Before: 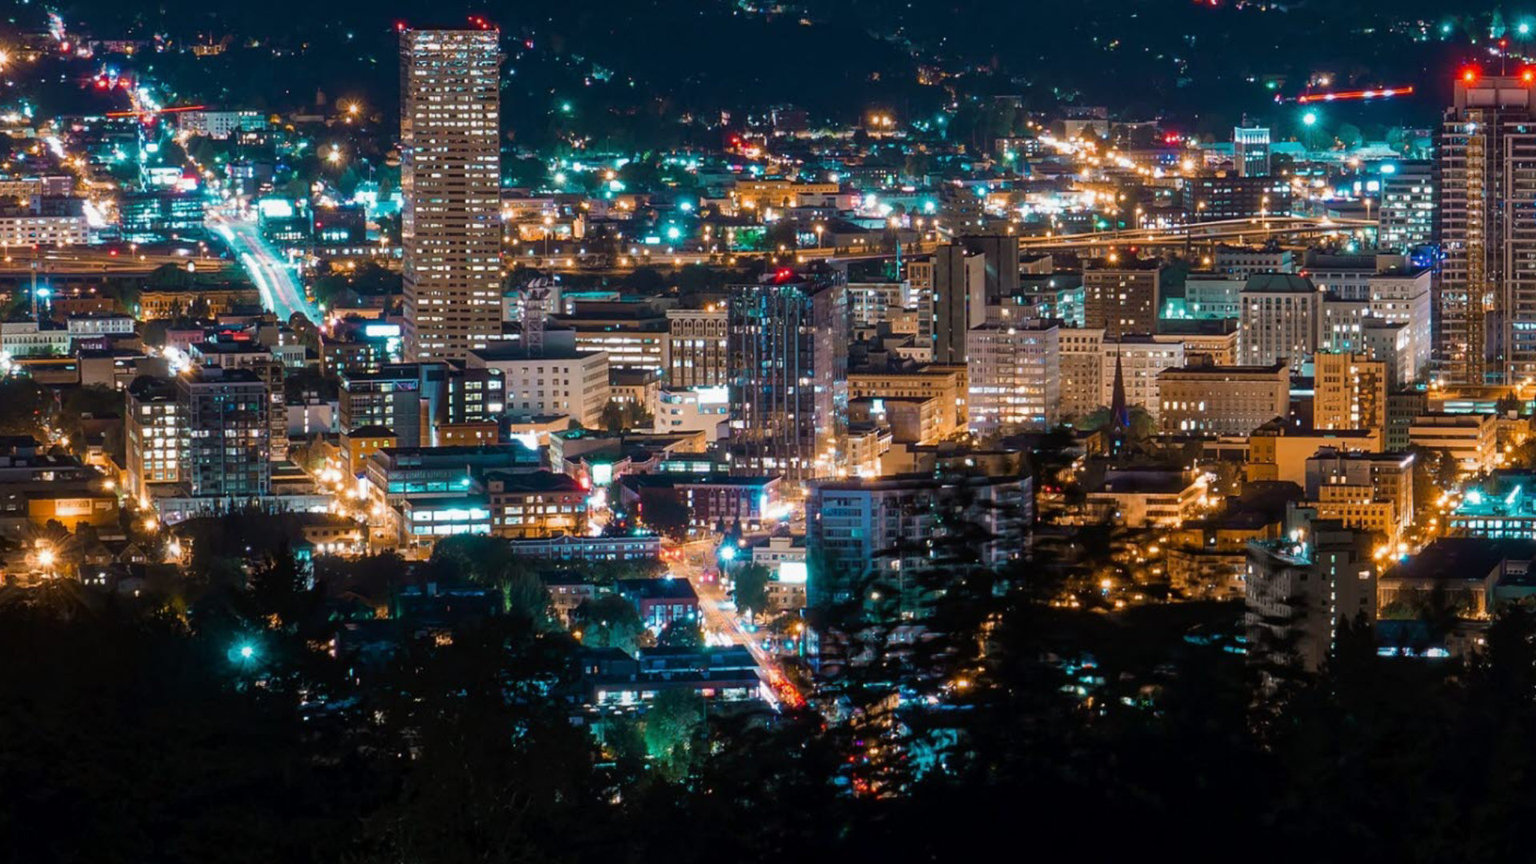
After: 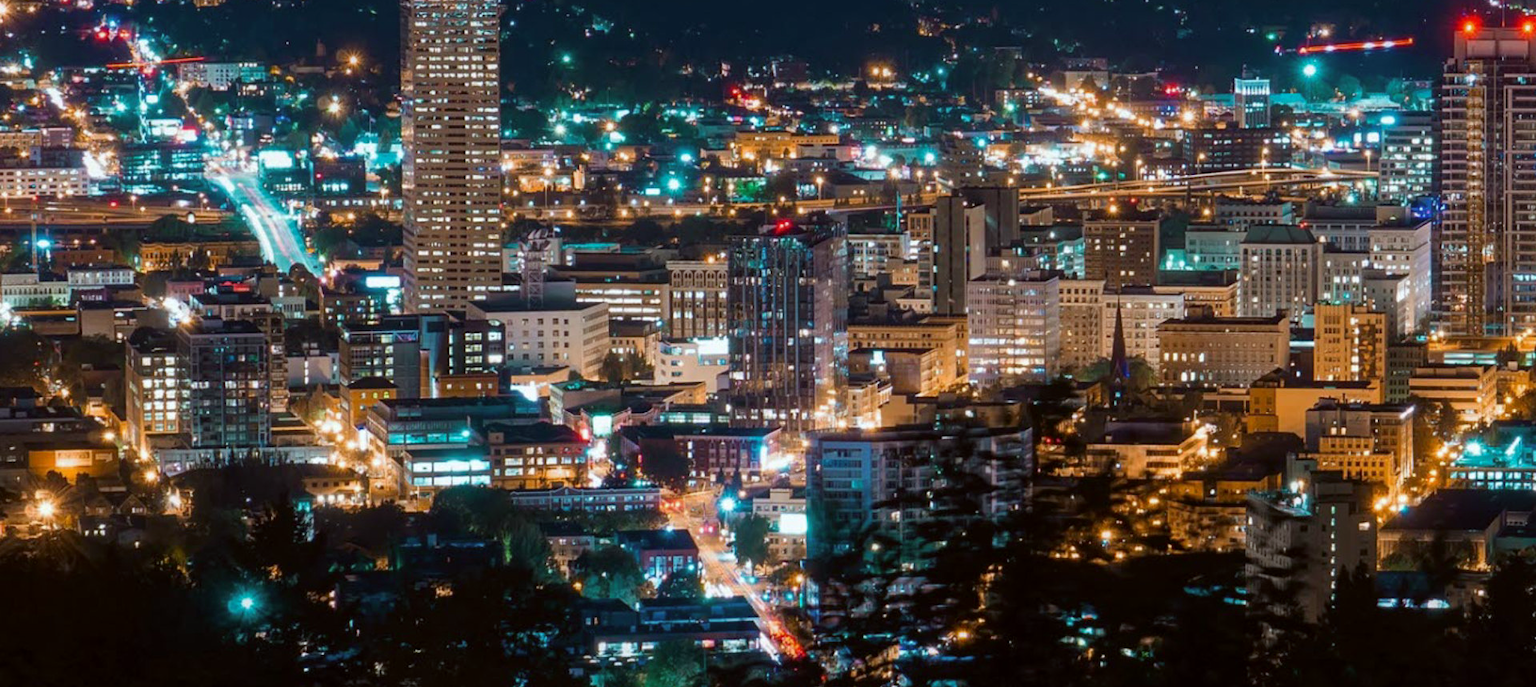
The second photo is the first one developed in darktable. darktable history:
crop and rotate: top 5.655%, bottom 14.78%
color correction: highlights a* -2.95, highlights b* -1.9, shadows a* 1.97, shadows b* 2.94
